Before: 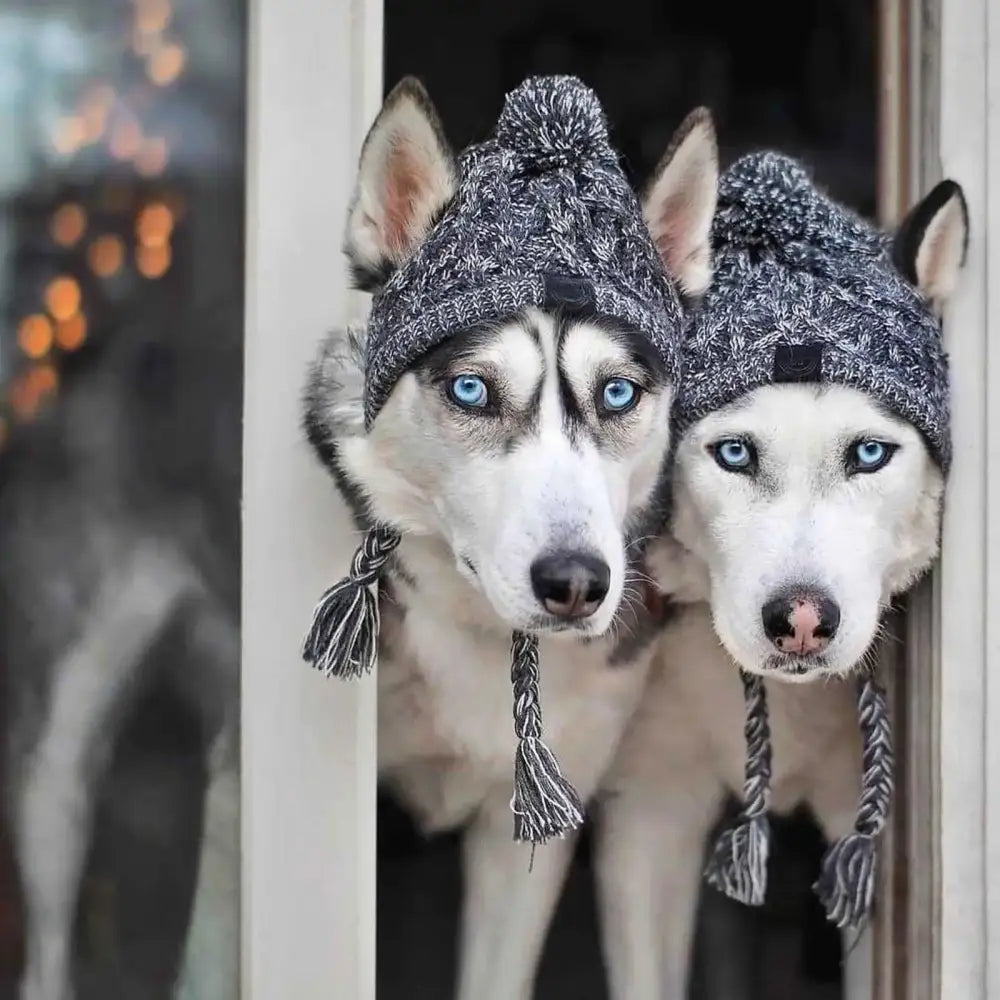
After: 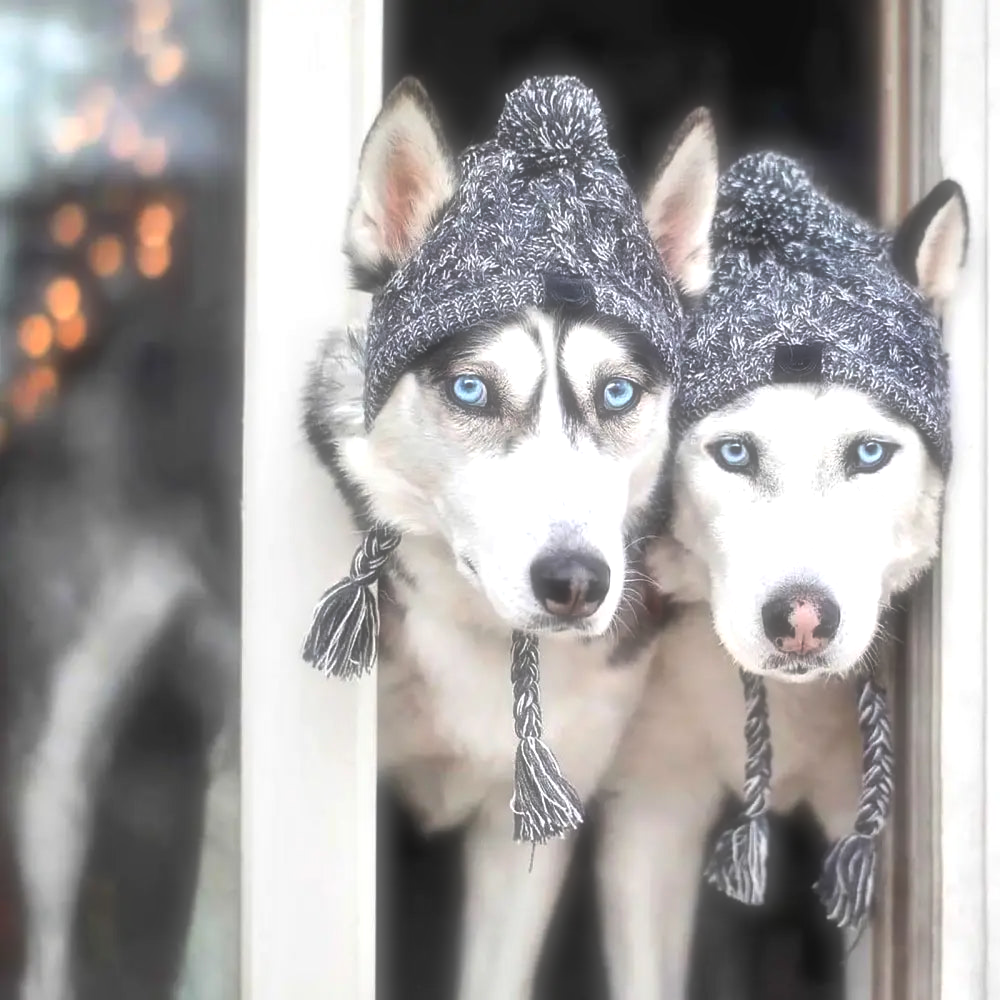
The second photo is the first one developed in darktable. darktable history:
soften: size 60.24%, saturation 65.46%, brightness 0.506 EV, mix 25.7%
exposure: exposure 0.74 EV, compensate highlight preservation false
